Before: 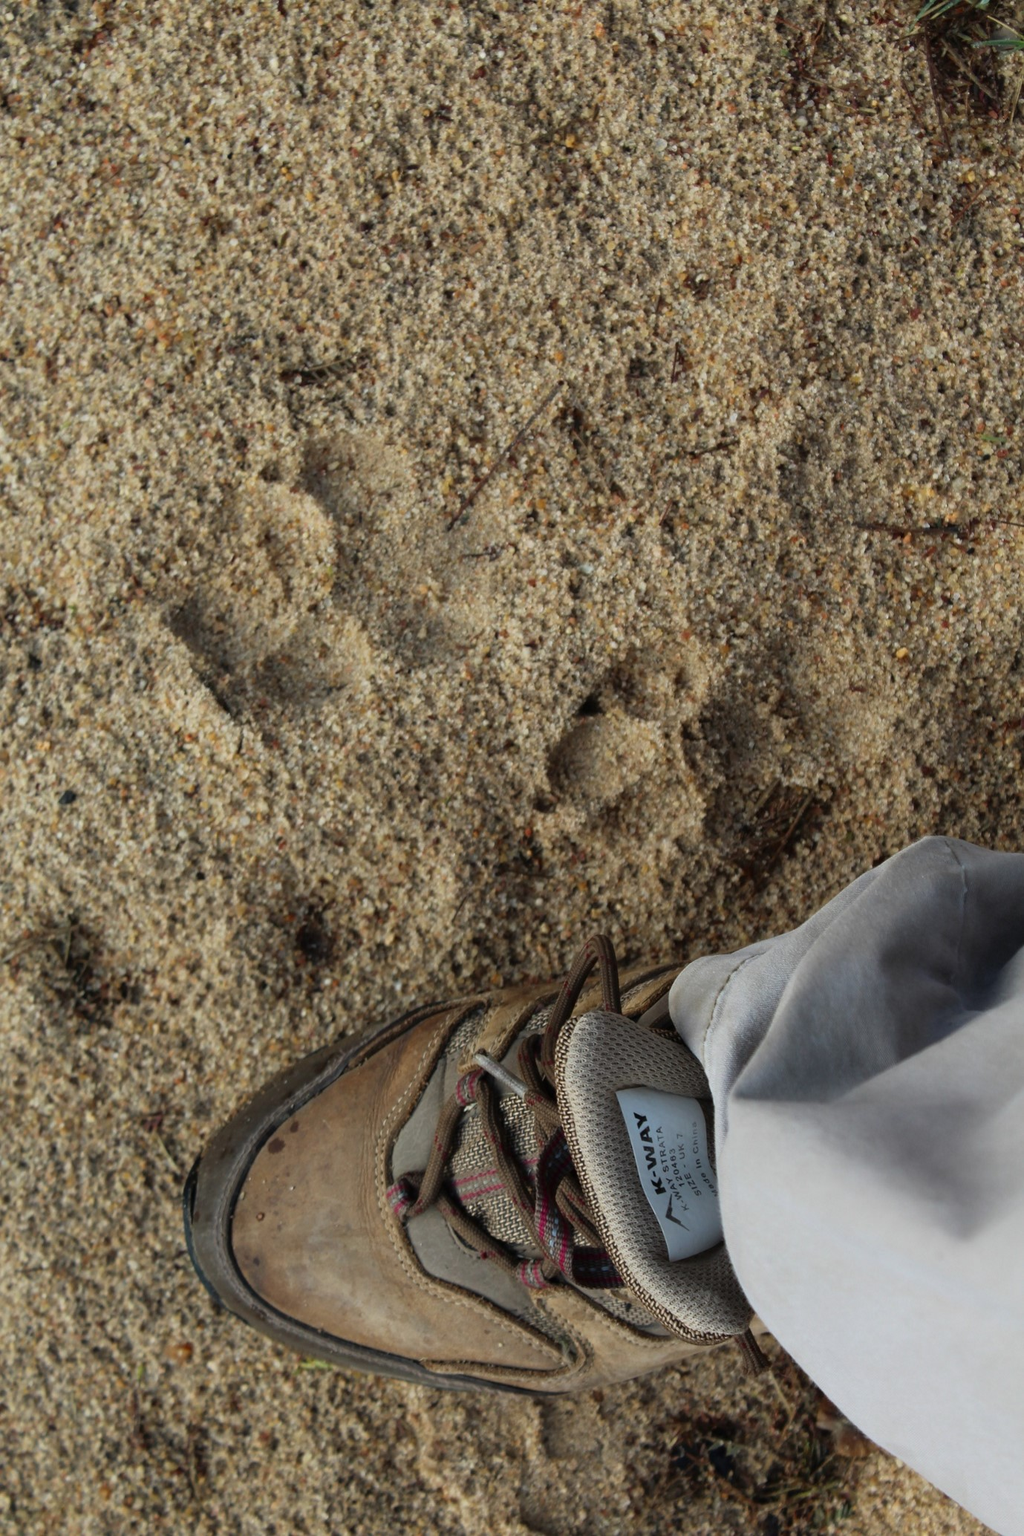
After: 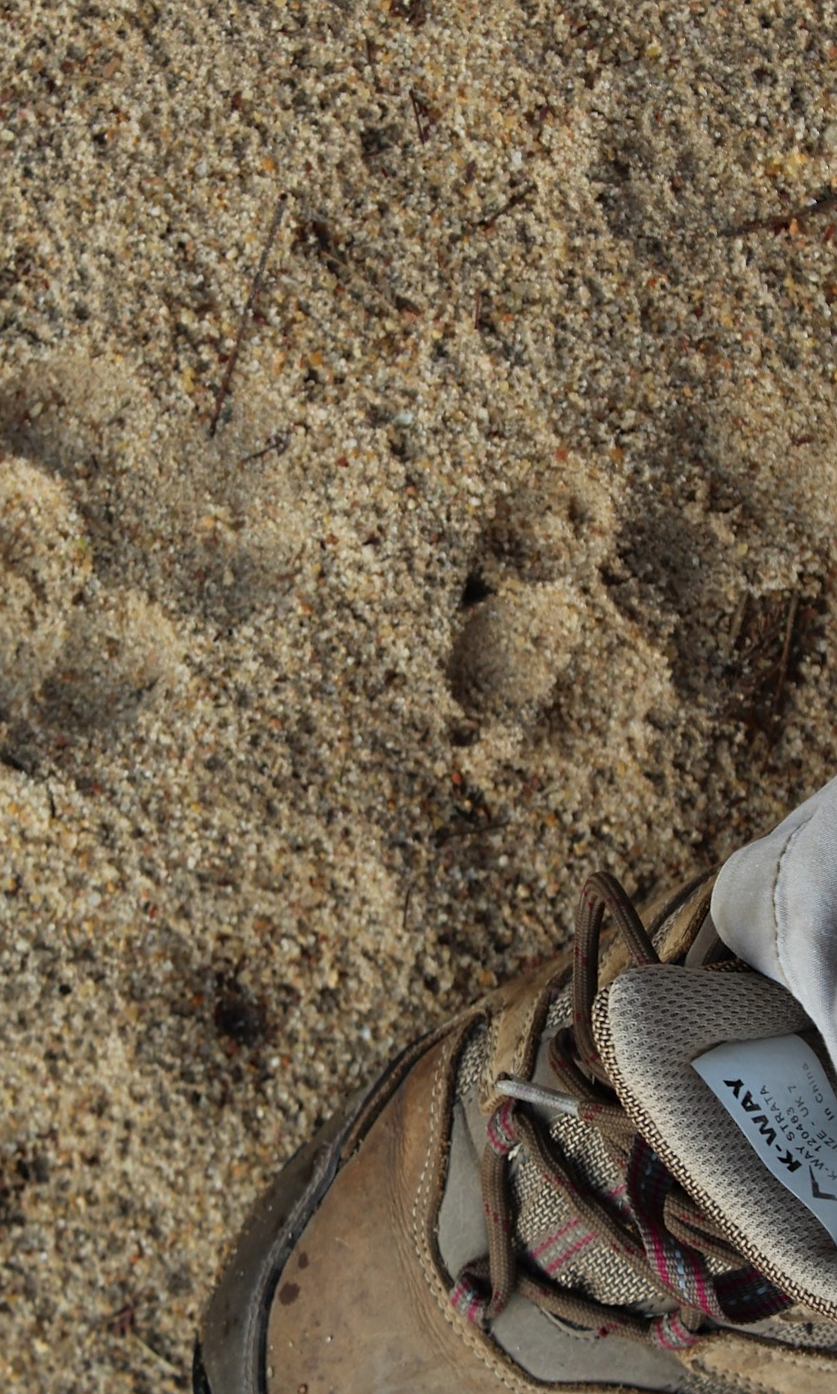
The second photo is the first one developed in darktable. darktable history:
crop and rotate: angle 20.77°, left 6.947%, right 3.934%, bottom 1.098%
shadows and highlights: radius 109.01, shadows 45.15, highlights -66.88, low approximation 0.01, soften with gaussian
sharpen: amount 0.213
